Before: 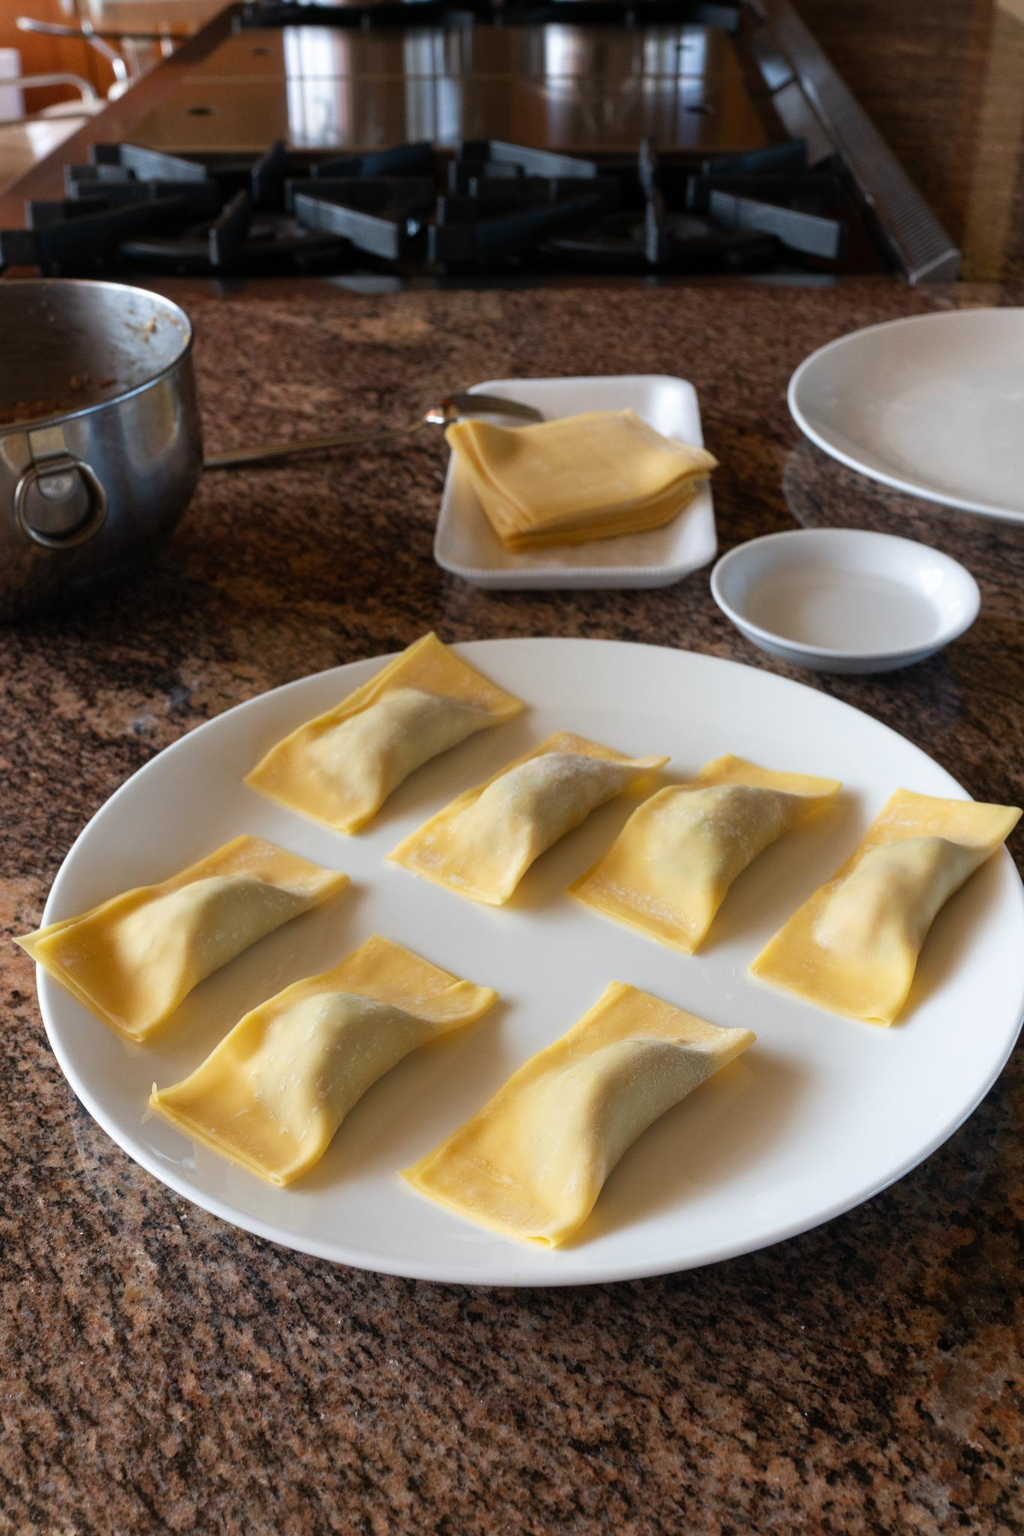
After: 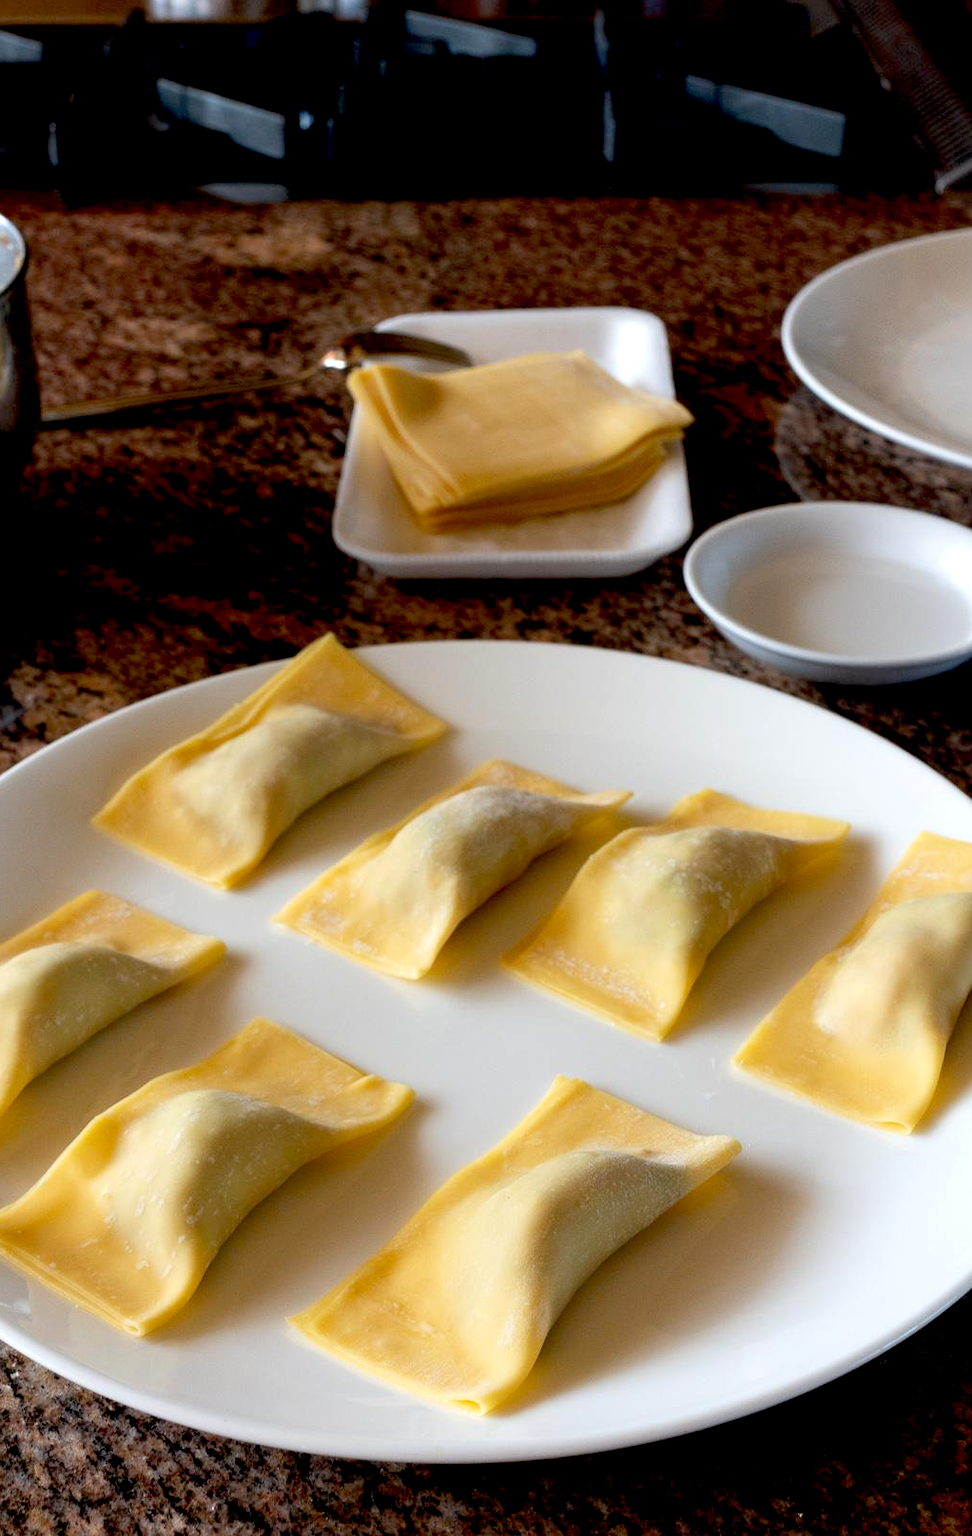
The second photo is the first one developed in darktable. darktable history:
exposure: black level correction 0.025, exposure 0.182 EV, compensate highlight preservation false
crop: left 16.768%, top 8.653%, right 8.362%, bottom 12.485%
